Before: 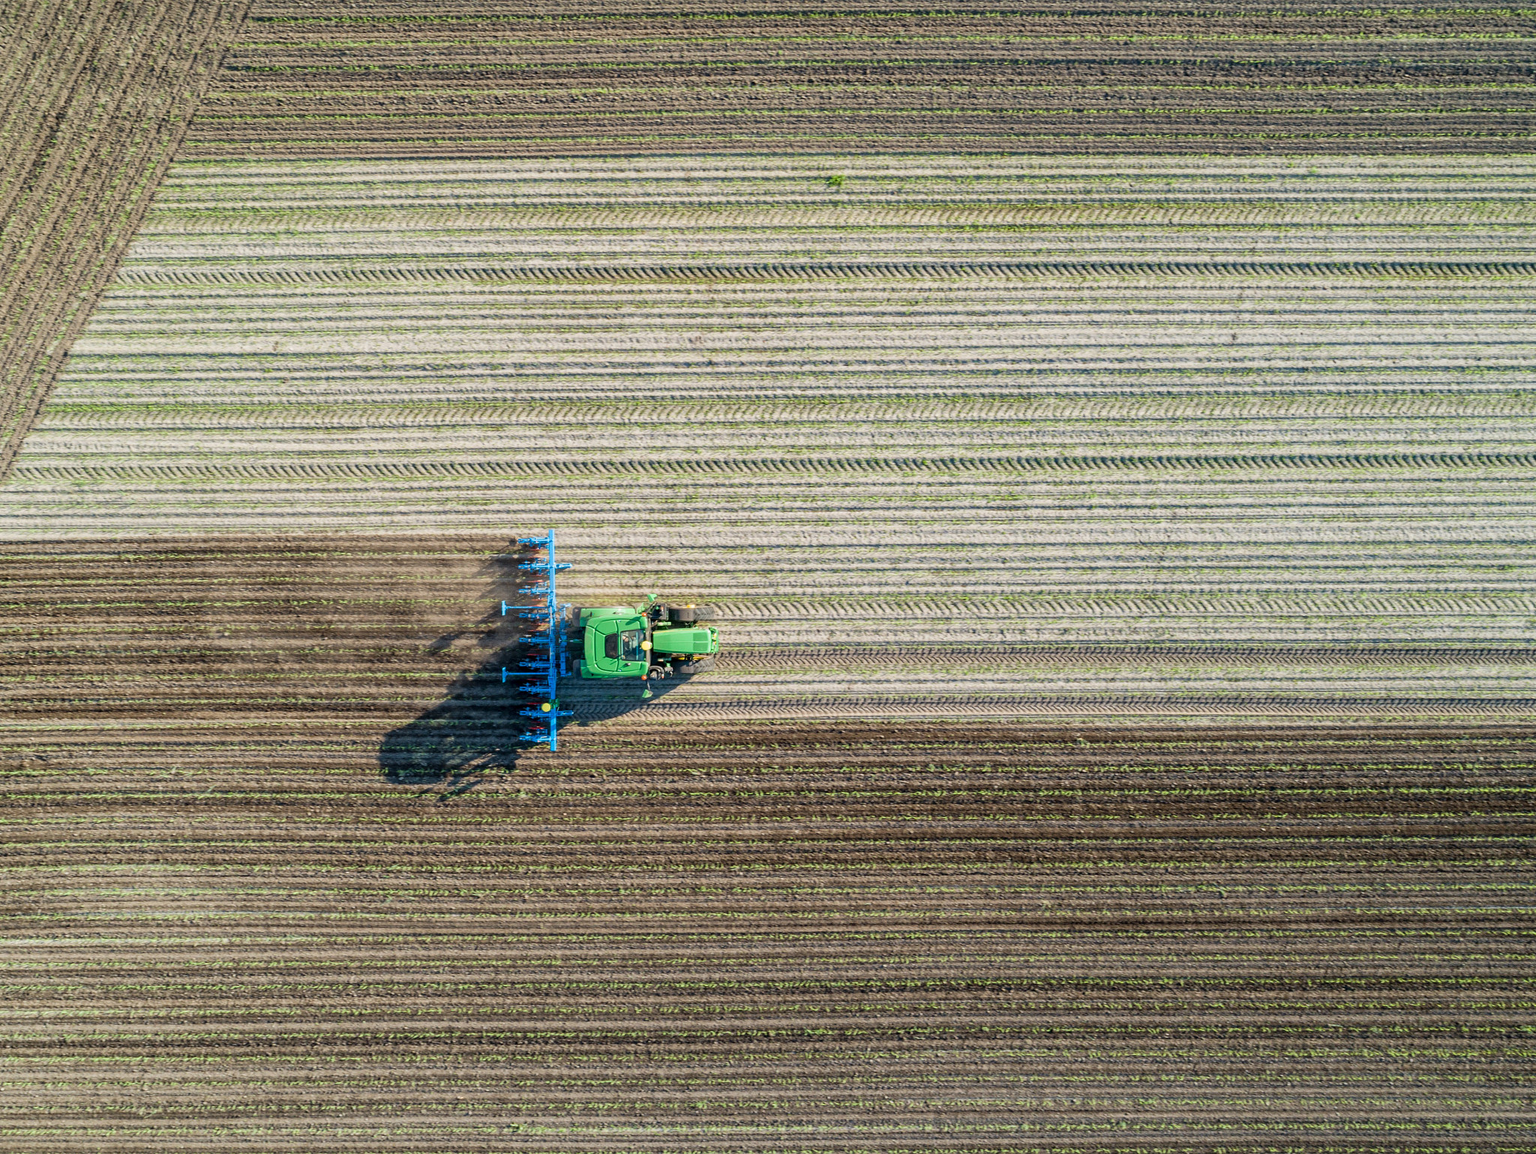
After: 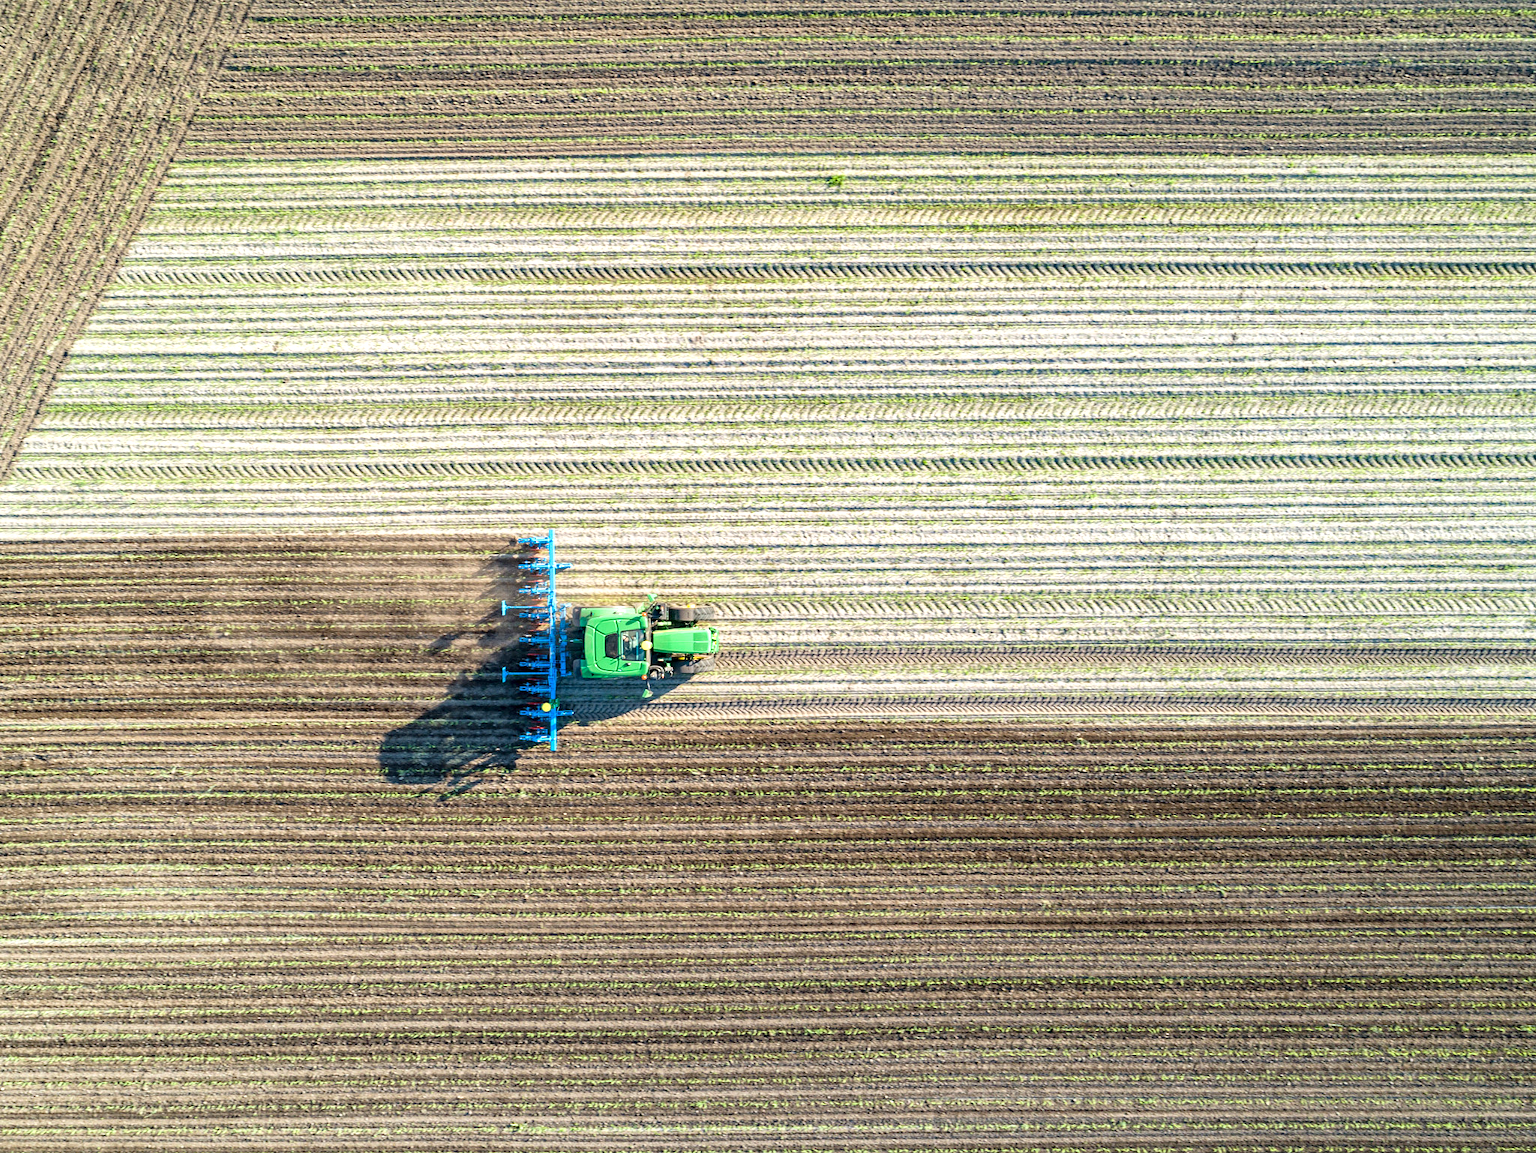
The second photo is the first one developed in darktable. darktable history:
haze removal: compatibility mode true, adaptive false
exposure: black level correction 0, exposure 0.7 EV, compensate exposure bias true, compensate highlight preservation false
